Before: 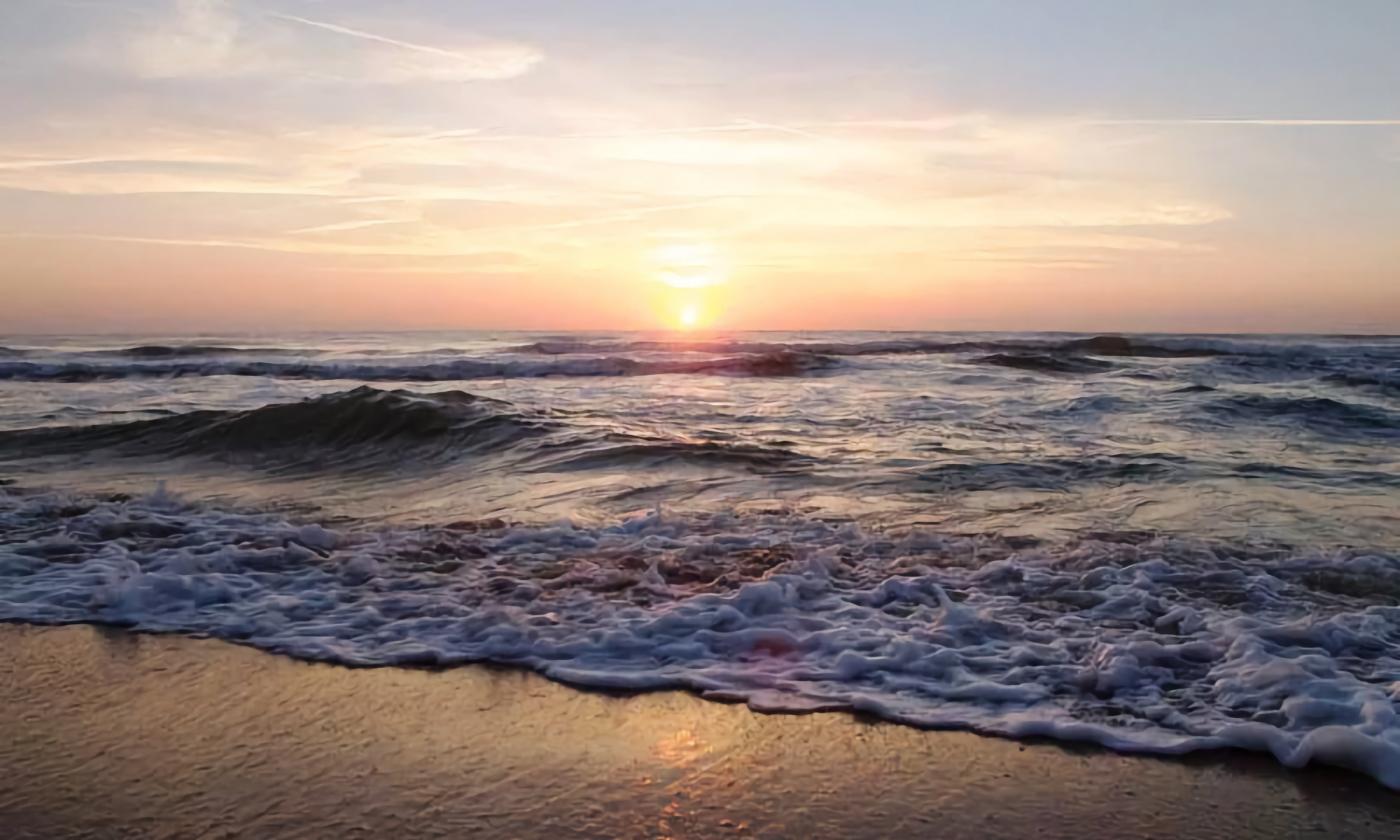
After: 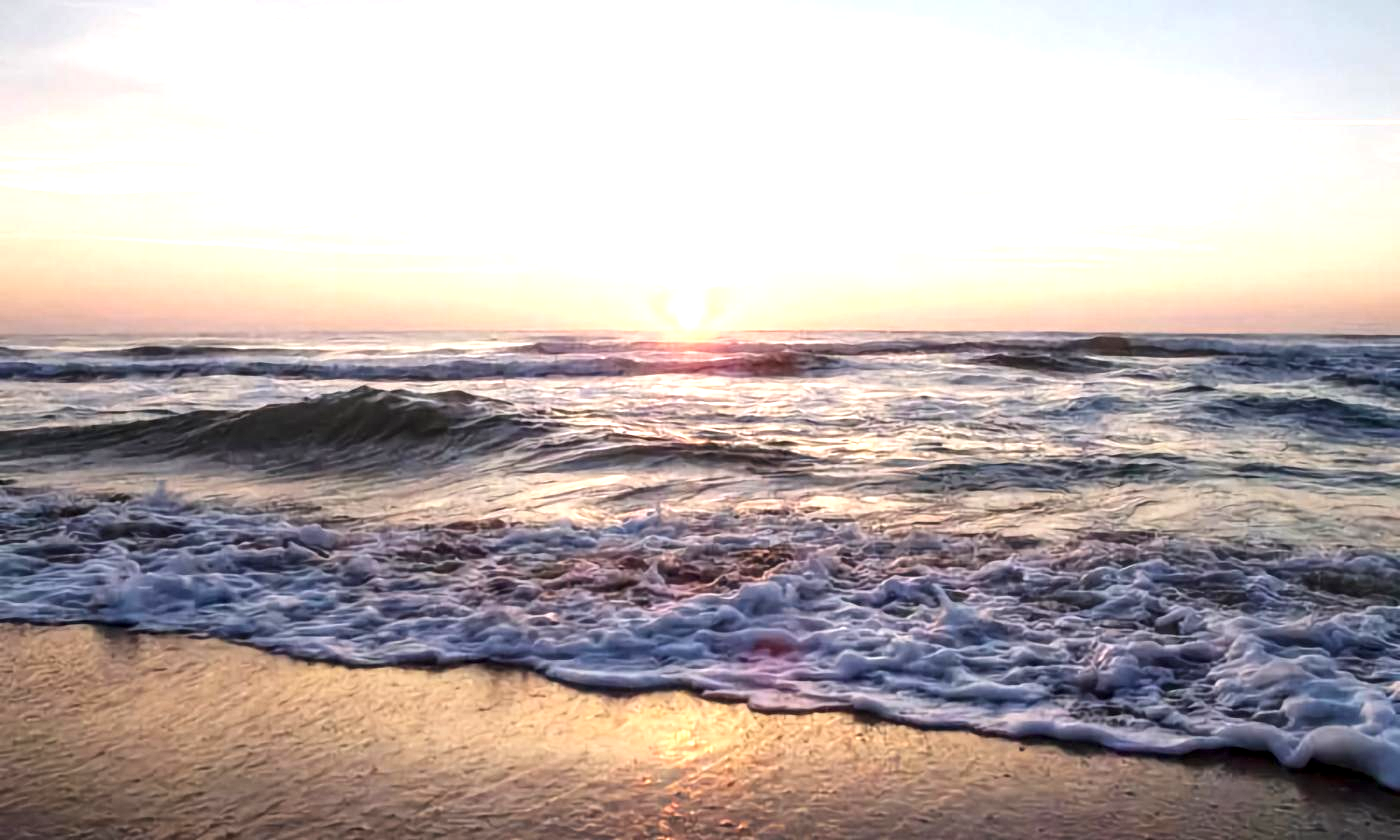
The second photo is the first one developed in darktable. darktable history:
local contrast: detail 130%
exposure: exposure 1 EV, compensate highlight preservation false
